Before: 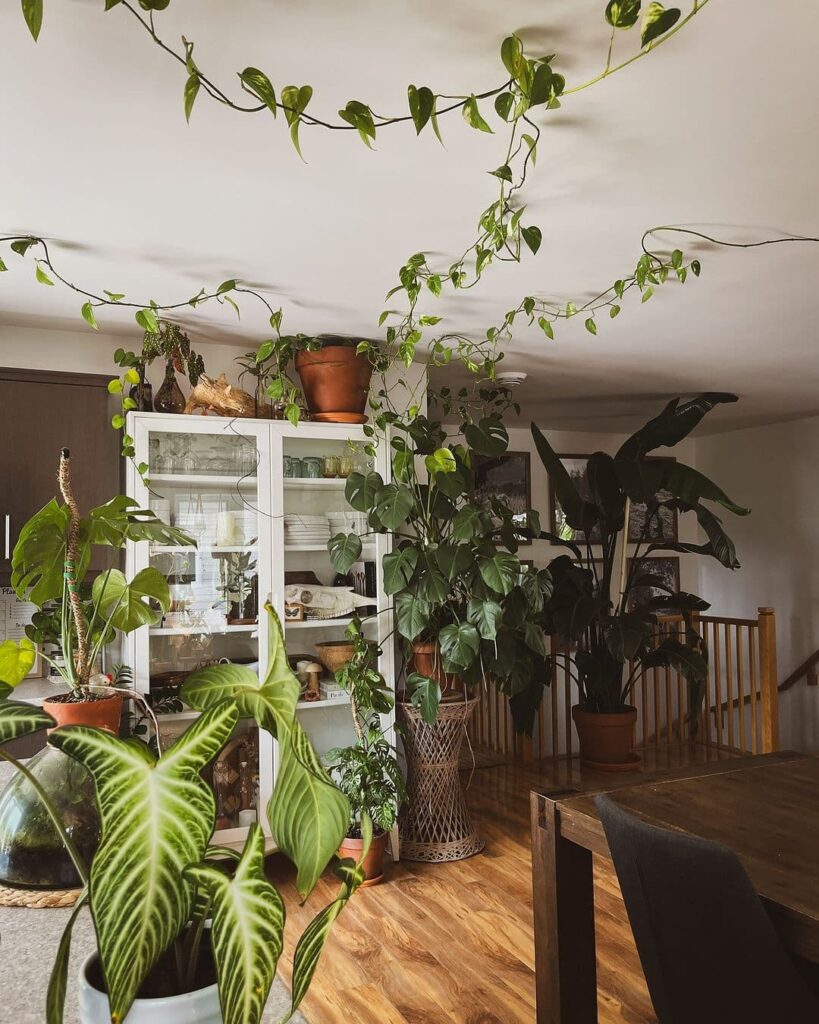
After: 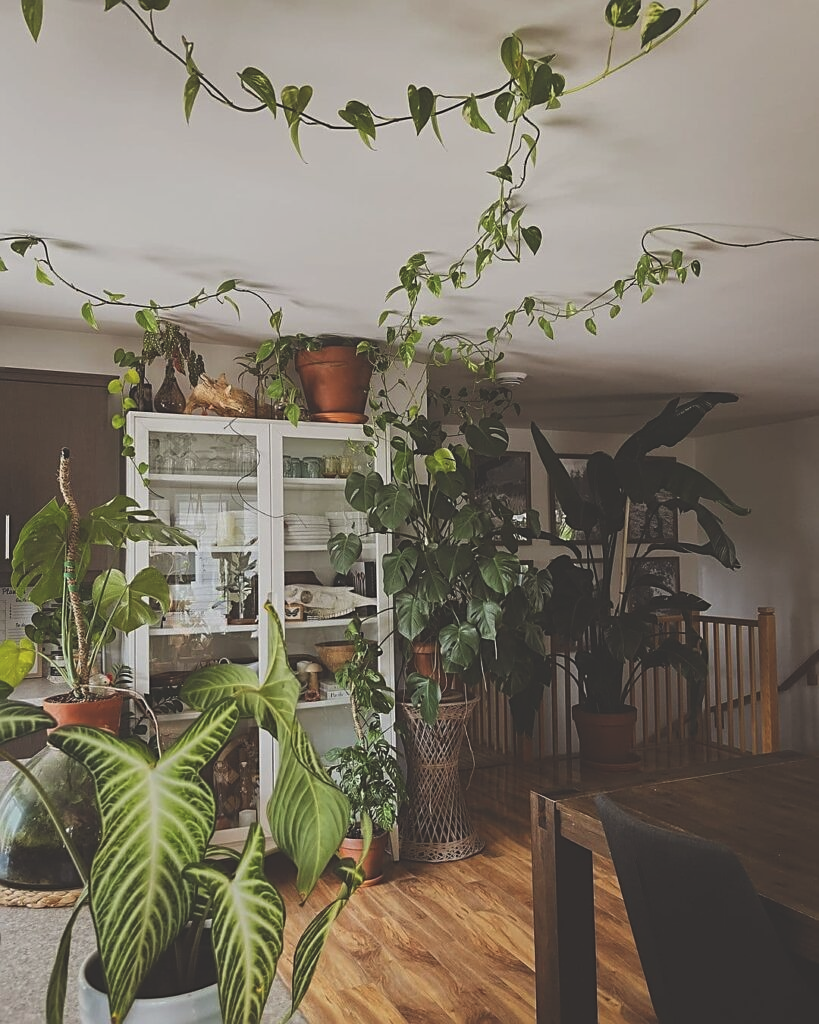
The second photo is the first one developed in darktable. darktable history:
exposure: black level correction -0.035, exposure -0.495 EV, compensate highlight preservation false
sharpen: amount 0.461
